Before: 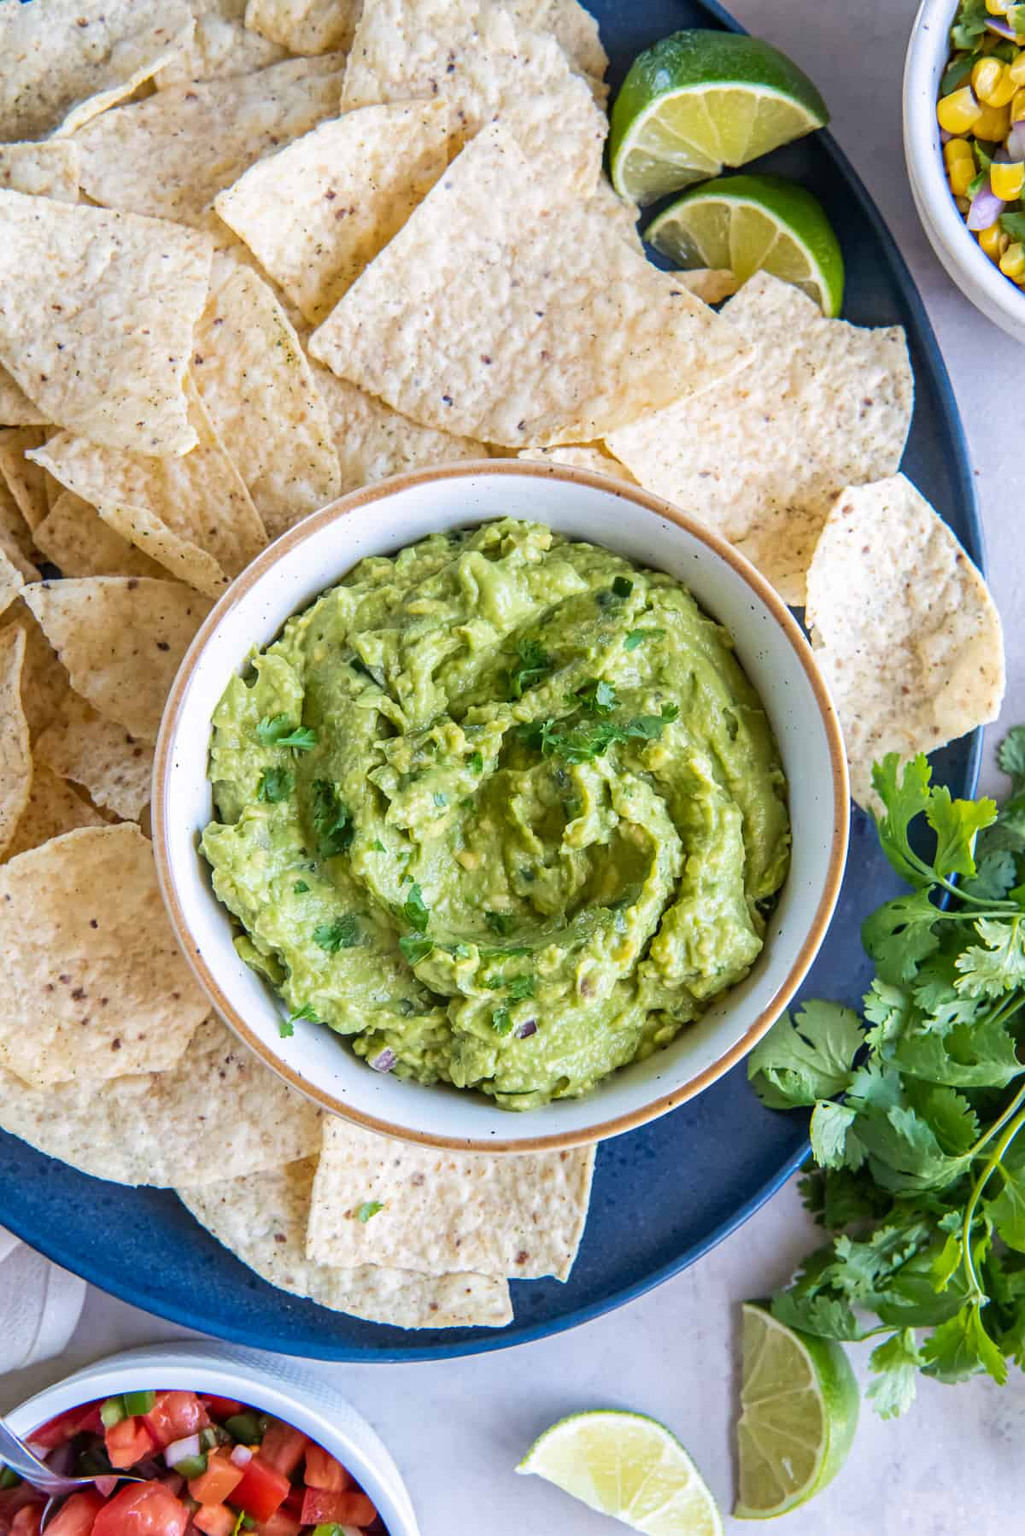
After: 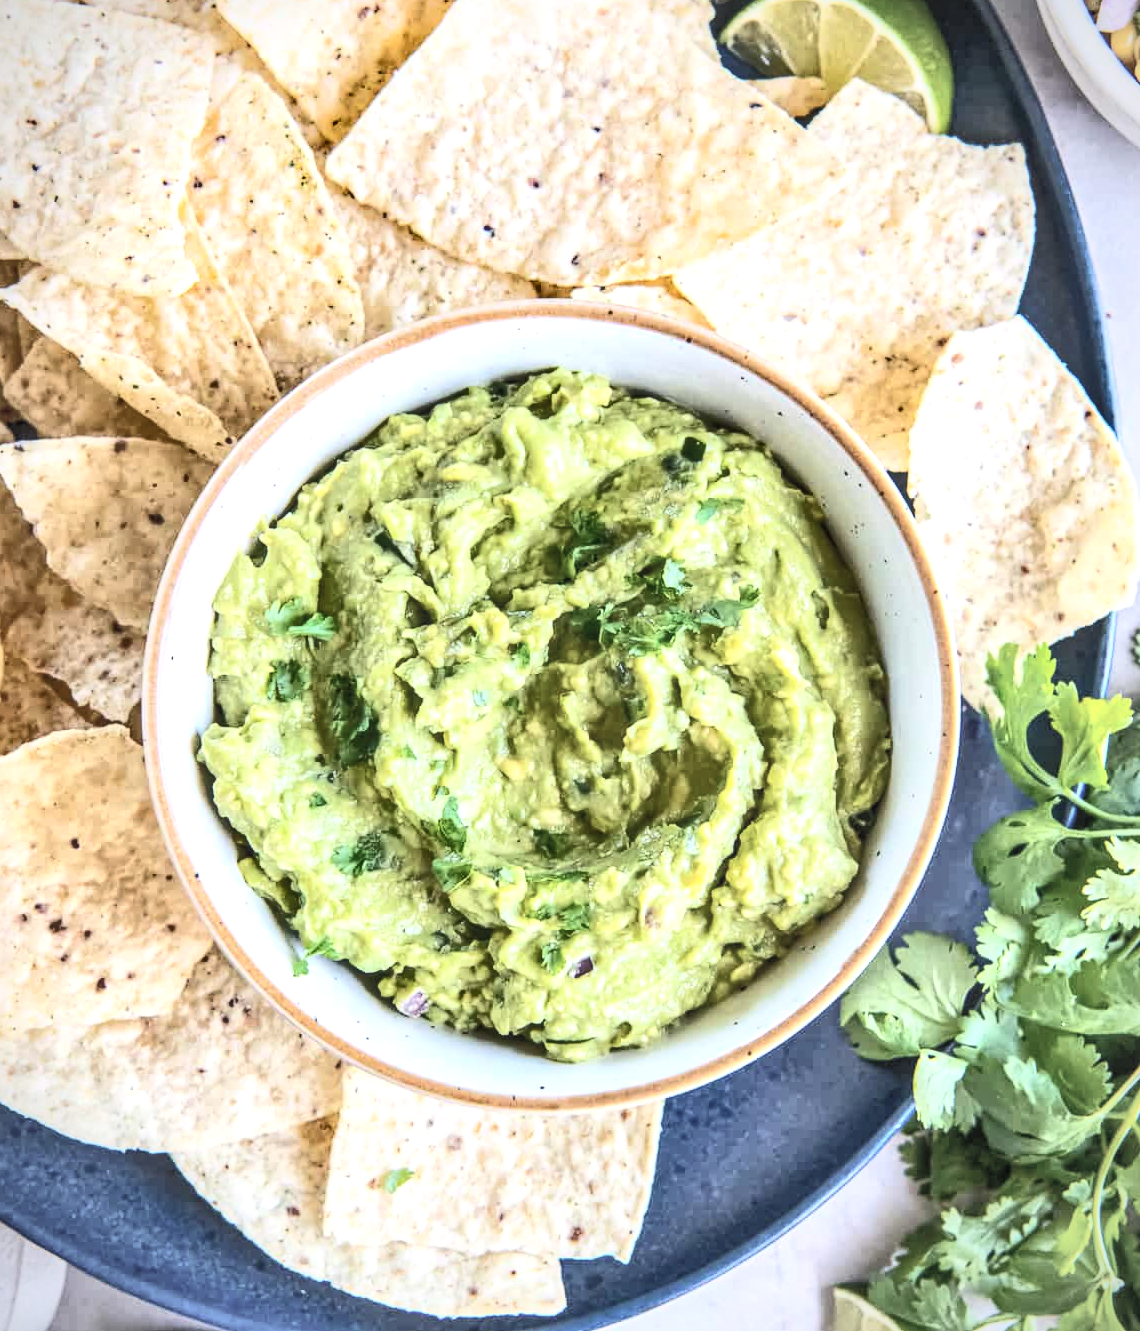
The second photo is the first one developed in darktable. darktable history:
local contrast: on, module defaults
crop and rotate: left 2.991%, top 13.302%, right 1.981%, bottom 12.636%
global tonemap: drago (1, 100), detail 1
contrast brightness saturation: contrast 0.43, brightness 0.56, saturation -0.19
shadows and highlights: soften with gaussian
vignetting: fall-off start 100%, fall-off radius 64.94%, automatic ratio true, unbound false
